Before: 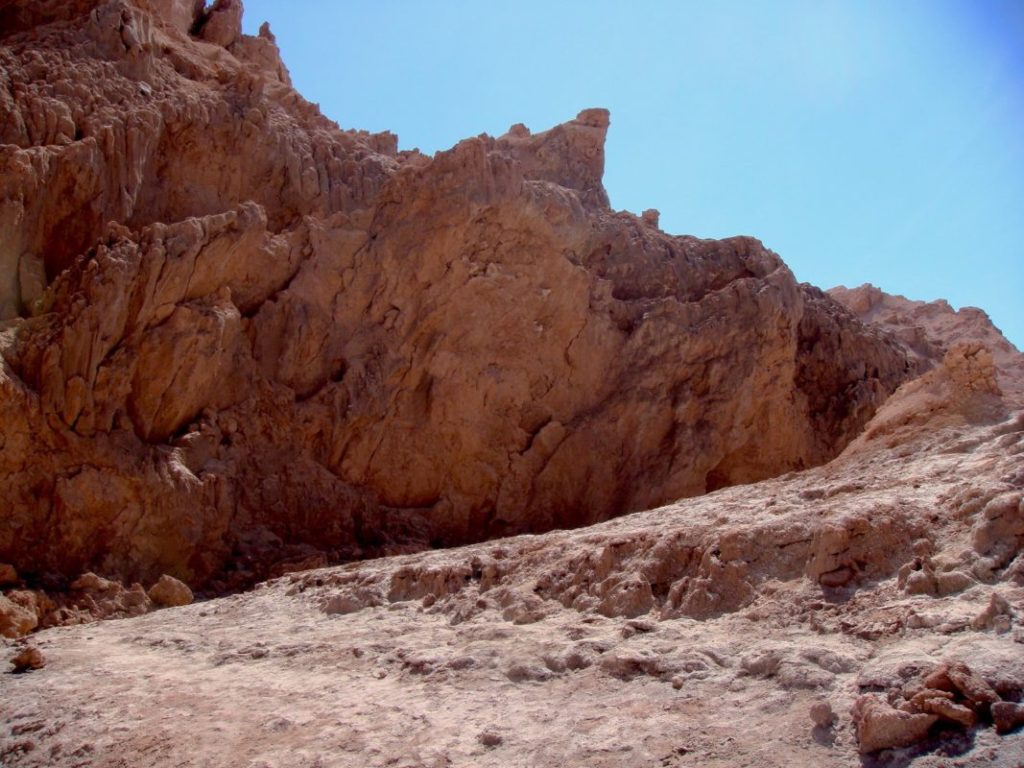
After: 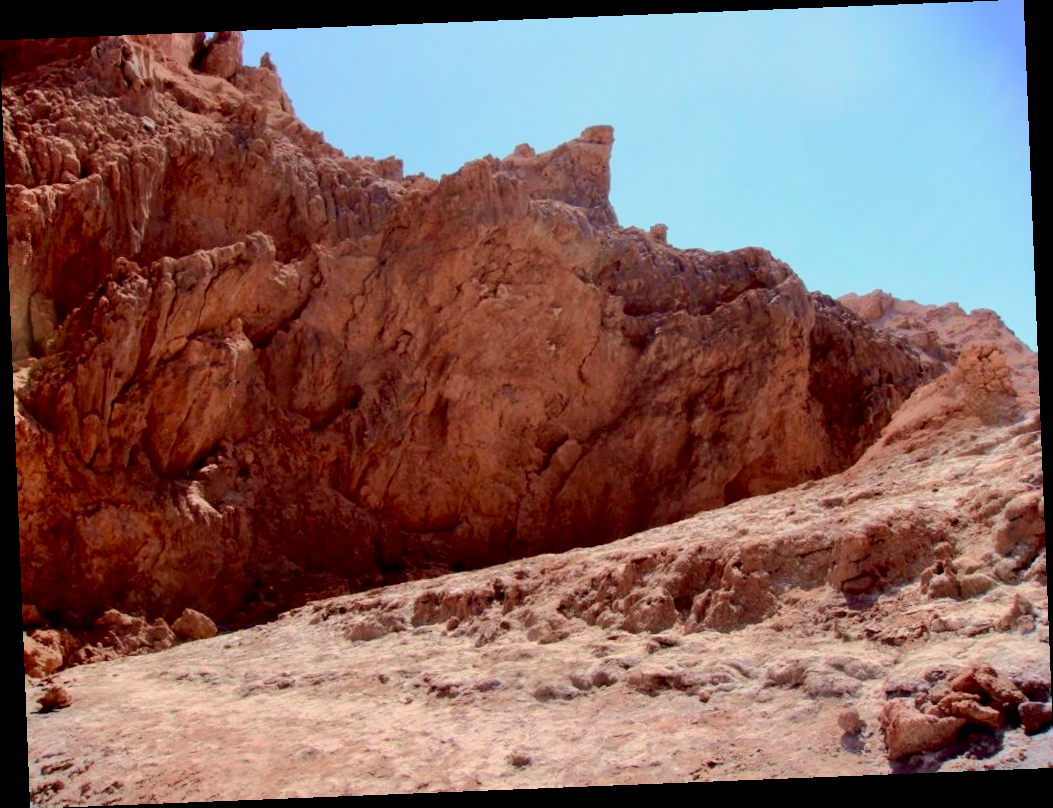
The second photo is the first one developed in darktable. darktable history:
shadows and highlights: shadows 37.27, highlights -28.18, soften with gaussian
tone curve: curves: ch0 [(0, 0) (0.058, 0.027) (0.214, 0.183) (0.295, 0.288) (0.48, 0.541) (0.658, 0.703) (0.741, 0.775) (0.844, 0.866) (0.986, 0.957)]; ch1 [(0, 0) (0.172, 0.123) (0.312, 0.296) (0.437, 0.429) (0.471, 0.469) (0.502, 0.5) (0.513, 0.515) (0.572, 0.603) (0.617, 0.653) (0.68, 0.724) (0.889, 0.924) (1, 1)]; ch2 [(0, 0) (0.411, 0.424) (0.489, 0.49) (0.502, 0.5) (0.512, 0.524) (0.549, 0.578) (0.604, 0.628) (0.709, 0.748) (1, 1)], color space Lab, independent channels, preserve colors none
rotate and perspective: rotation -2.29°, automatic cropping off
